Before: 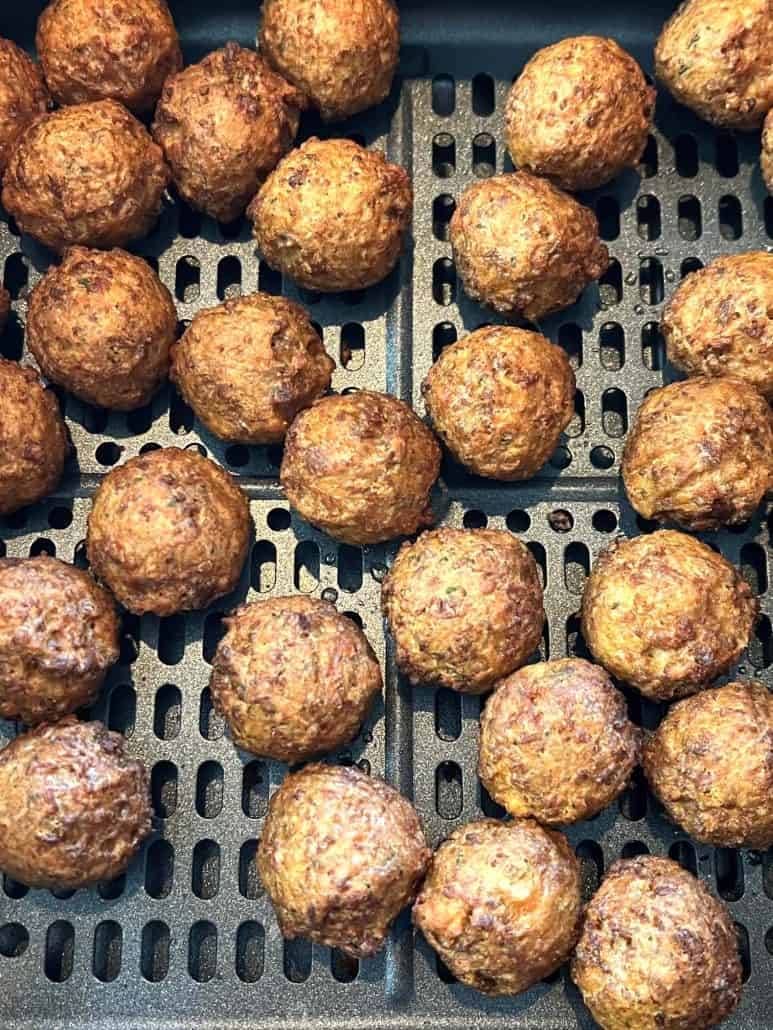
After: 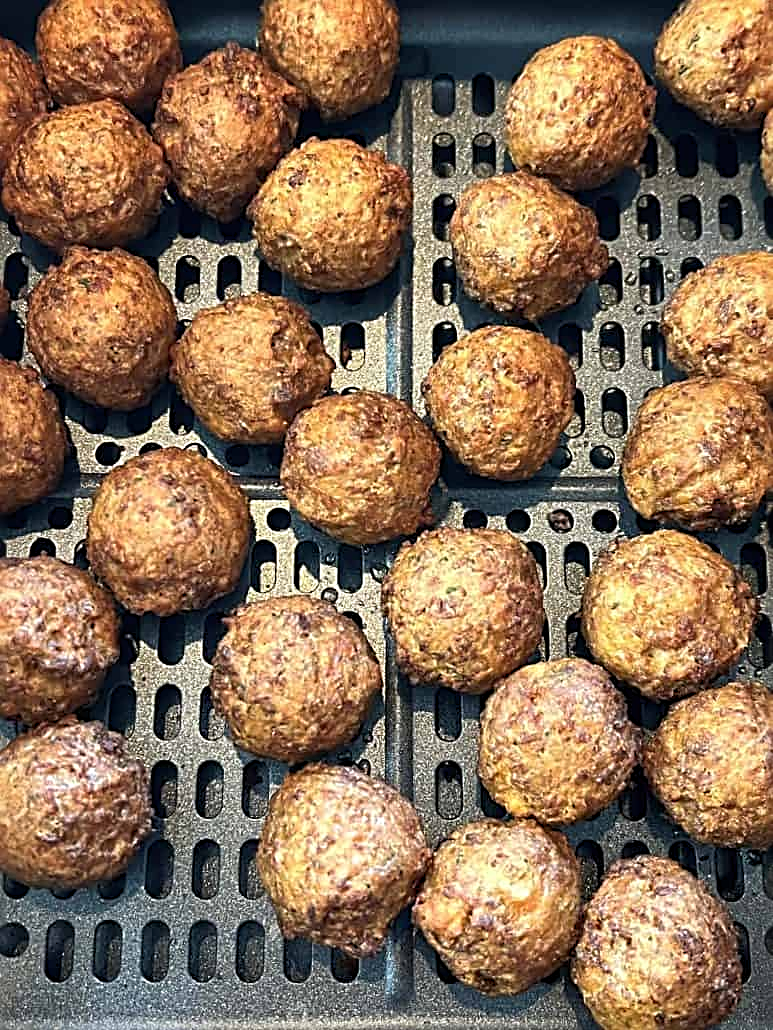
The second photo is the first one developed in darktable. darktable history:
sharpen: radius 2.543, amount 0.636
